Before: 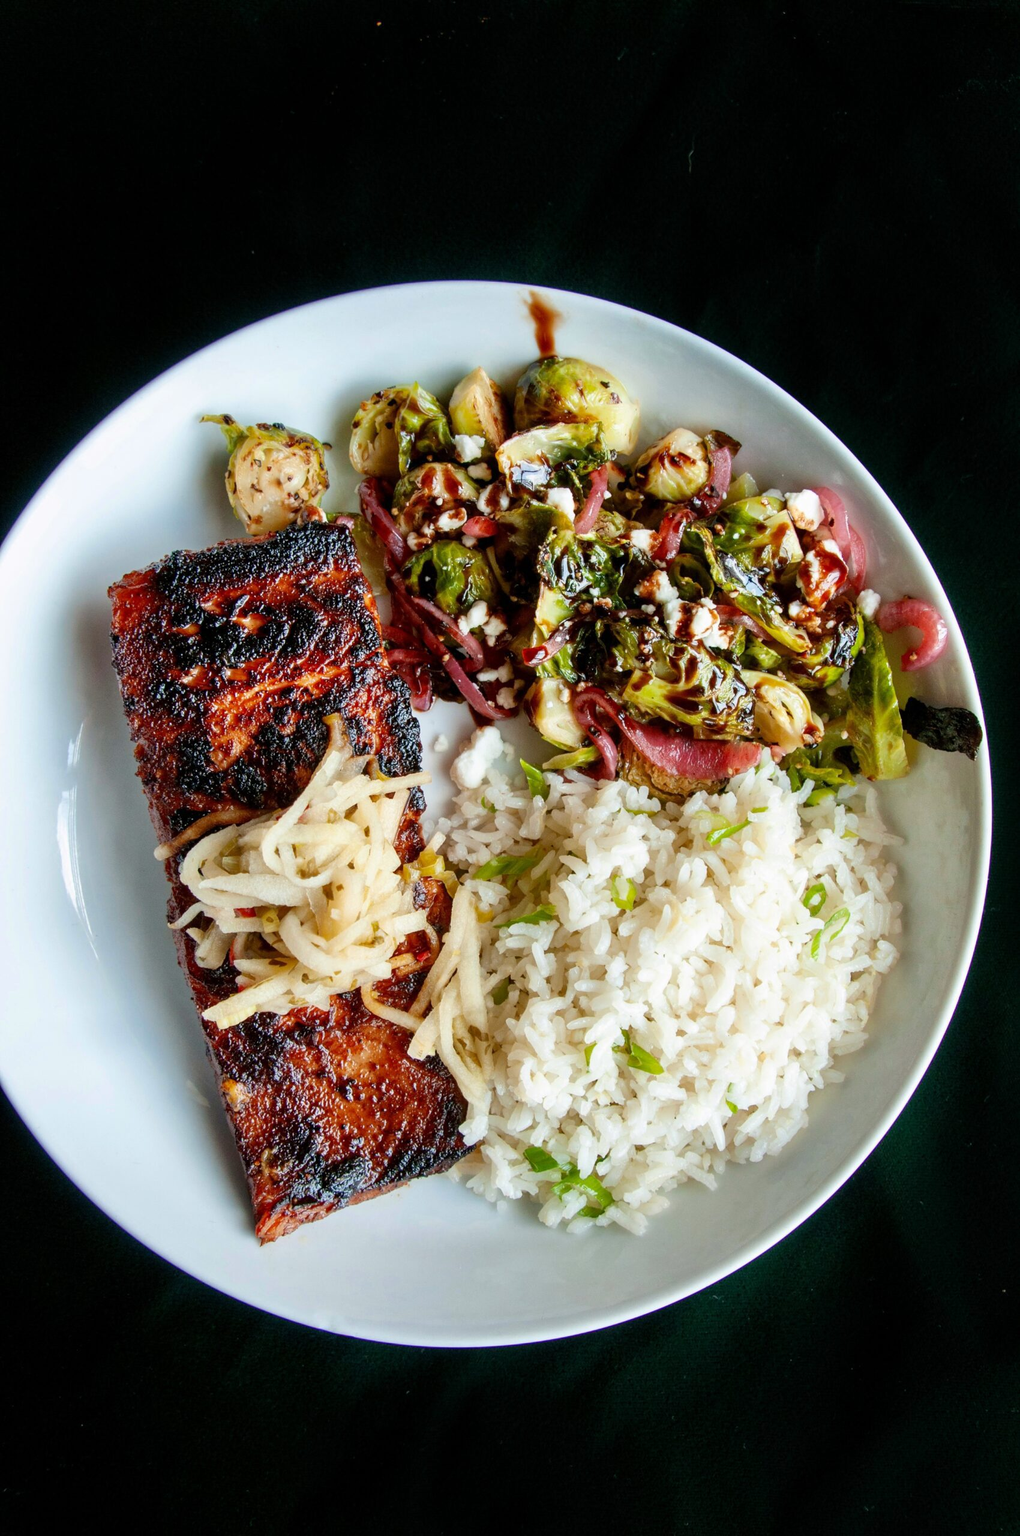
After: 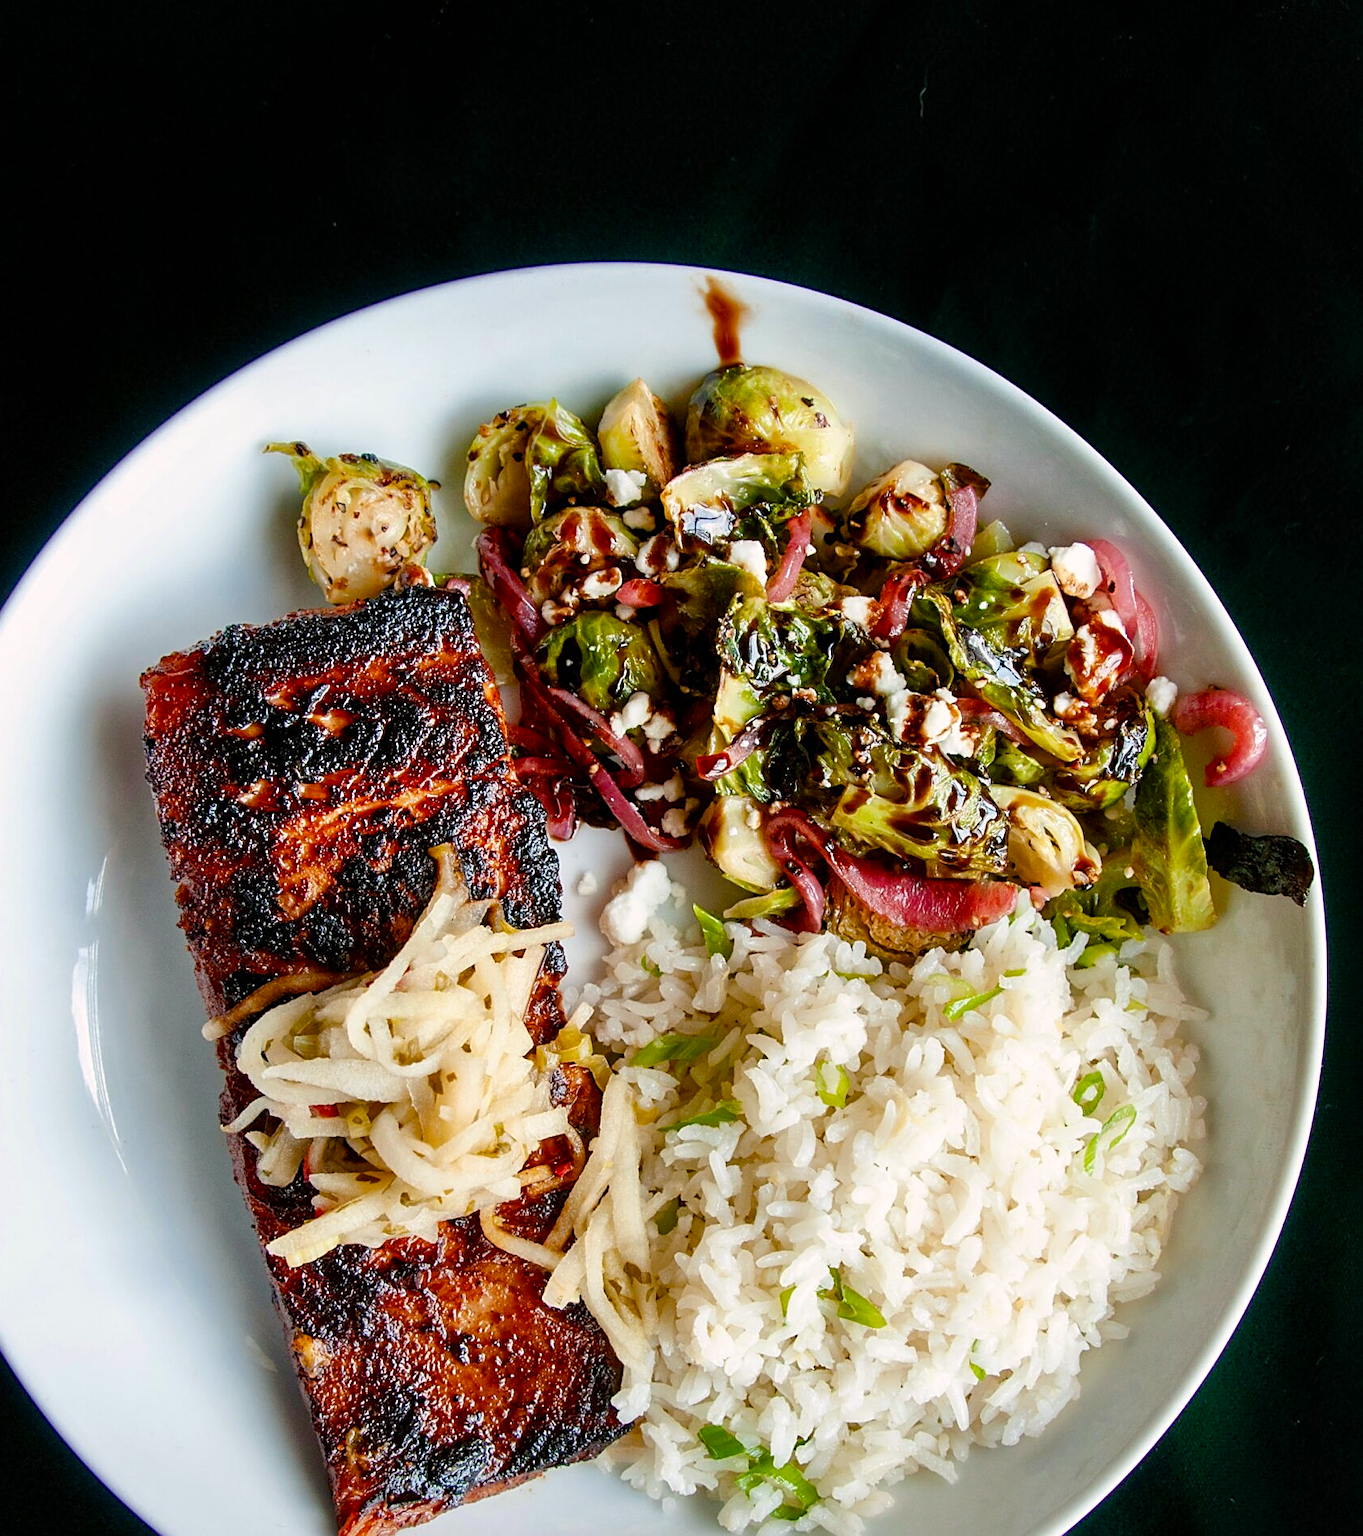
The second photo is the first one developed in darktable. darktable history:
crop: left 0.364%, top 5.553%, bottom 19.917%
sharpen: on, module defaults
color balance rgb: highlights gain › chroma 1.075%, highlights gain › hue 52.62°, perceptual saturation grading › global saturation 20%, perceptual saturation grading › highlights -25.007%, perceptual saturation grading › shadows 25.533%
